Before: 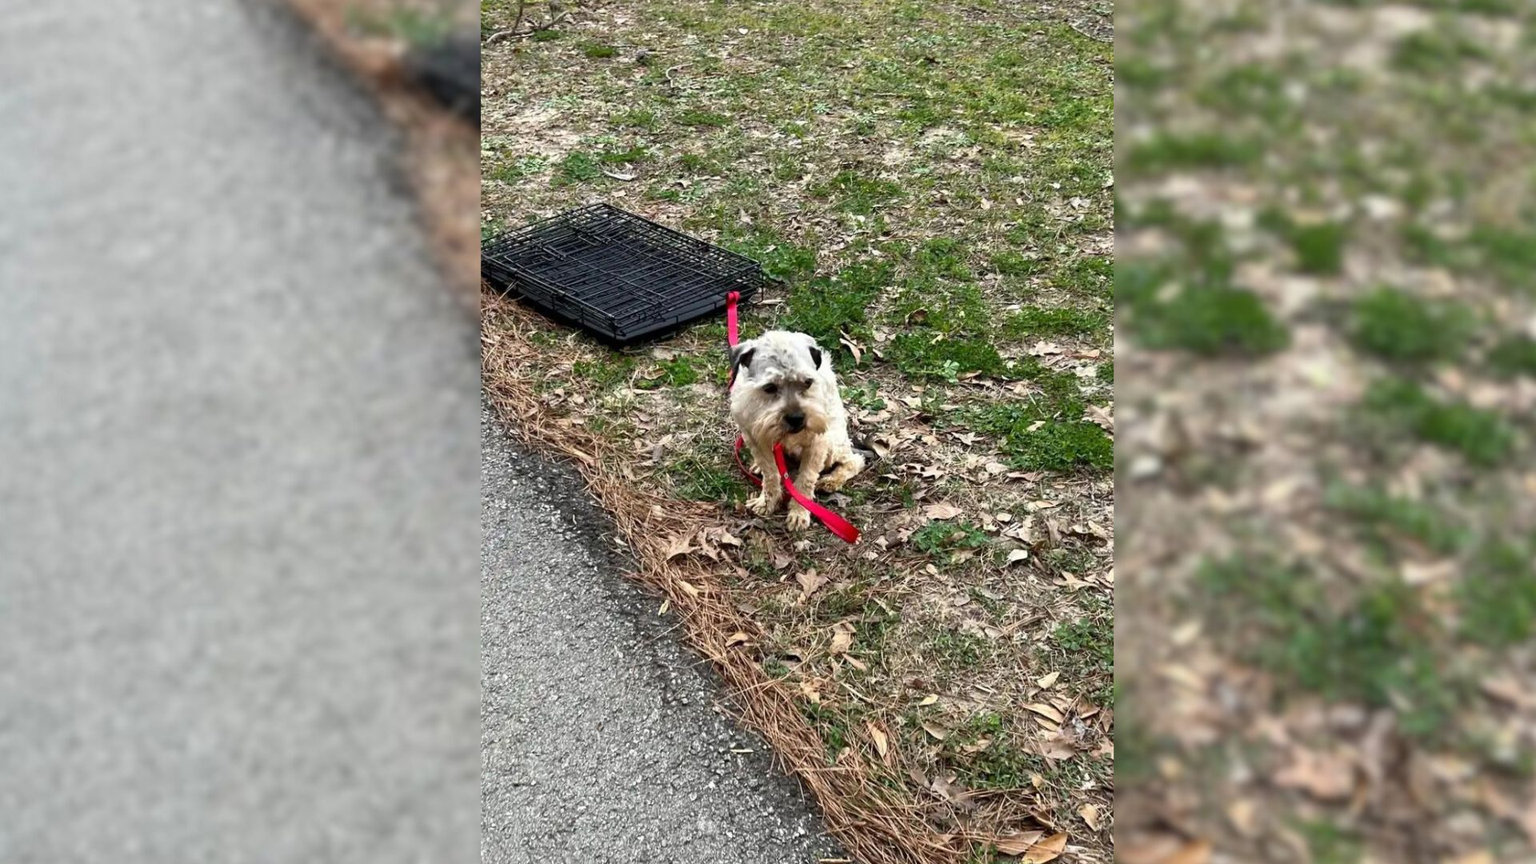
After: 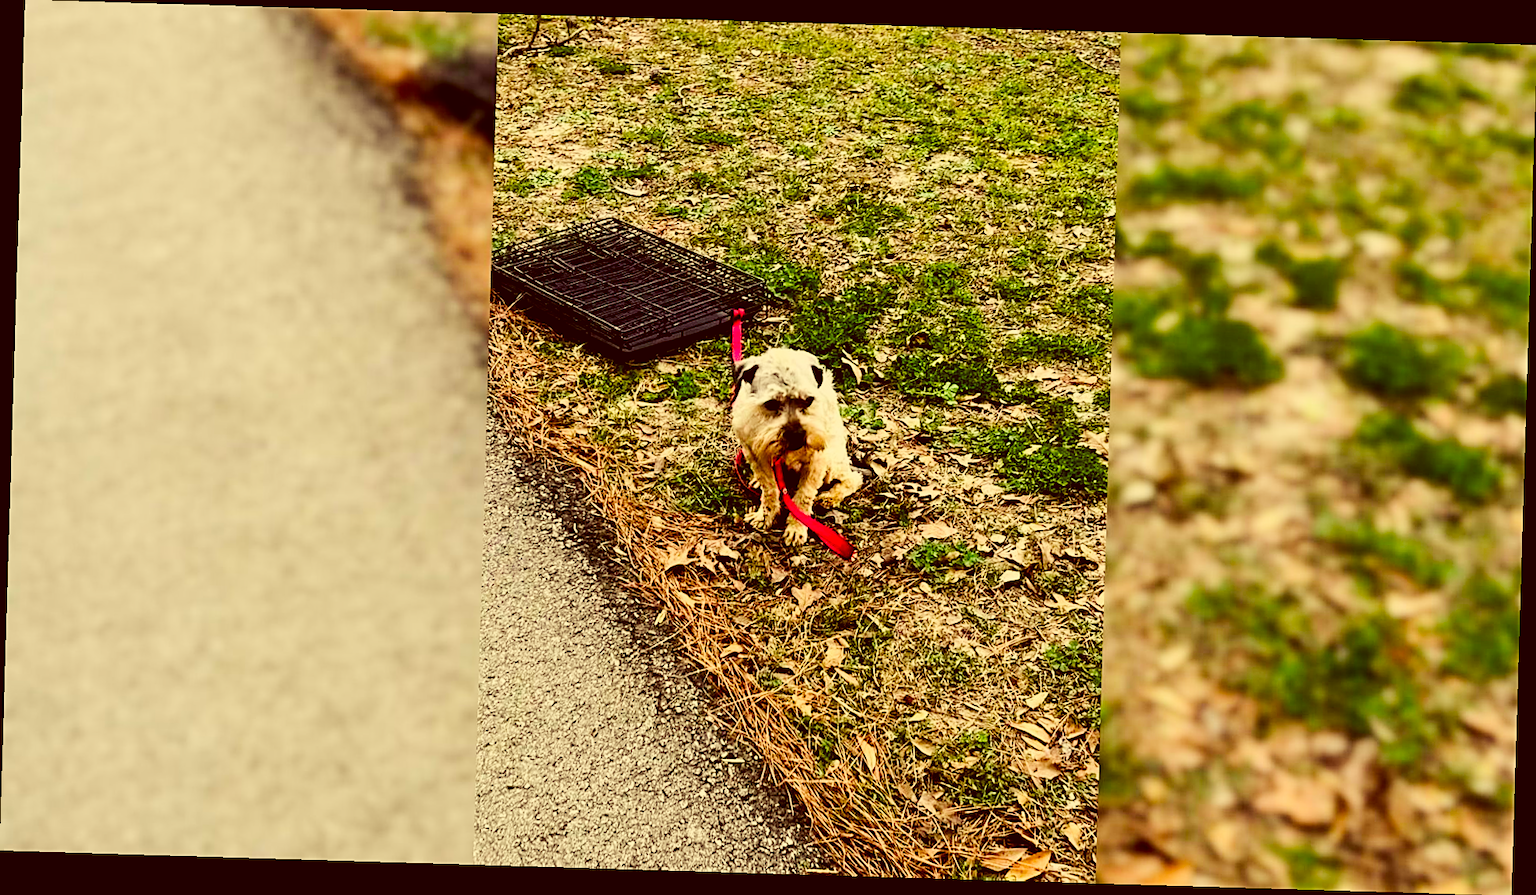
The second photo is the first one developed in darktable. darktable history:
tone equalizer: -8 EV -0.75 EV, -7 EV -0.7 EV, -6 EV -0.6 EV, -5 EV -0.4 EV, -3 EV 0.4 EV, -2 EV 0.6 EV, -1 EV 0.7 EV, +0 EV 0.75 EV, edges refinement/feathering 500, mask exposure compensation -1.57 EV, preserve details no
rotate and perspective: rotation 1.72°, automatic cropping off
color correction: highlights a* 1.12, highlights b* 24.26, shadows a* 15.58, shadows b* 24.26
sharpen: on, module defaults
filmic rgb: black relative exposure -16 EV, white relative exposure 6.12 EV, hardness 5.22
color balance rgb: shadows lift › luminance -21.66%, shadows lift › chroma 6.57%, shadows lift › hue 270°, power › chroma 0.68%, power › hue 60°, highlights gain › luminance 6.08%, highlights gain › chroma 1.33%, highlights gain › hue 90°, global offset › luminance -0.87%, perceptual saturation grading › global saturation 26.86%, perceptual saturation grading › highlights -28.39%, perceptual saturation grading › mid-tones 15.22%, perceptual saturation grading › shadows 33.98%, perceptual brilliance grading › highlights 10%, perceptual brilliance grading › mid-tones 5%
contrast brightness saturation: brightness -0.02, saturation 0.35
